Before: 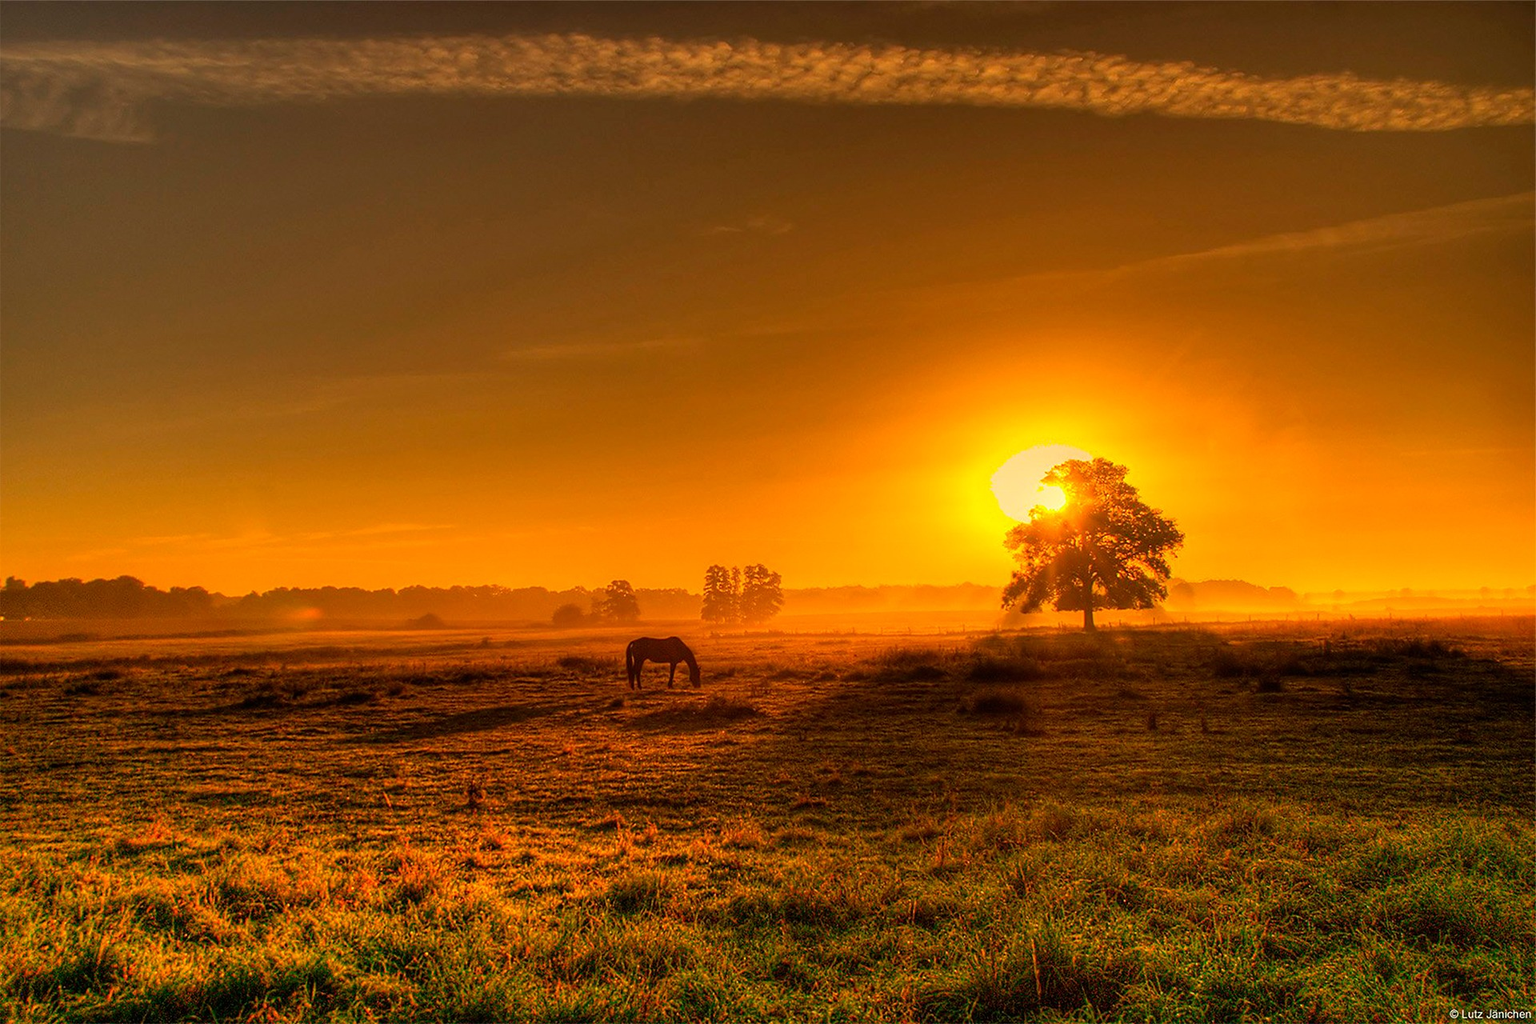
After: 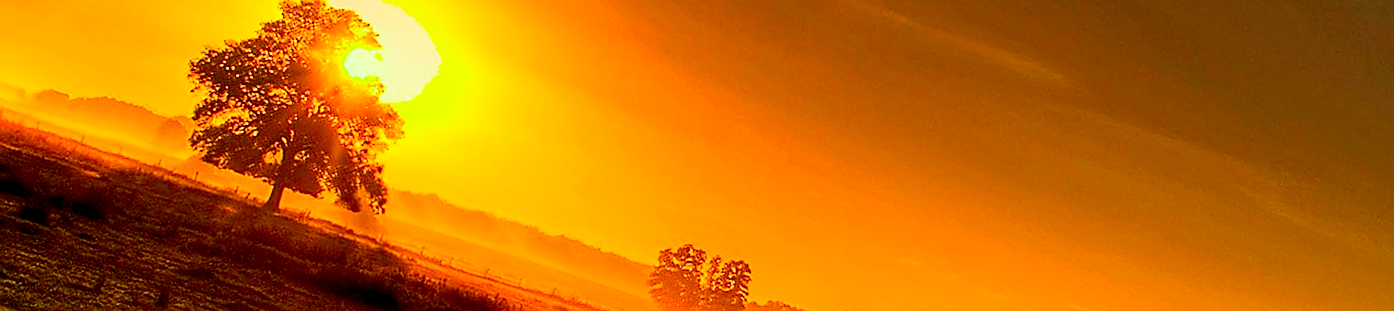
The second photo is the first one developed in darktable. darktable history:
crop and rotate: angle 16.12°, top 30.835%, bottom 35.653%
exposure: black level correction 0.007, compensate highlight preservation false
haze removal: compatibility mode true, adaptive false
sharpen: radius 1.4, amount 1.25, threshold 0.7
color calibration: illuminant Planckian (black body), x 0.375, y 0.373, temperature 4117 K
contrast brightness saturation: contrast 0.23, brightness 0.1, saturation 0.29
